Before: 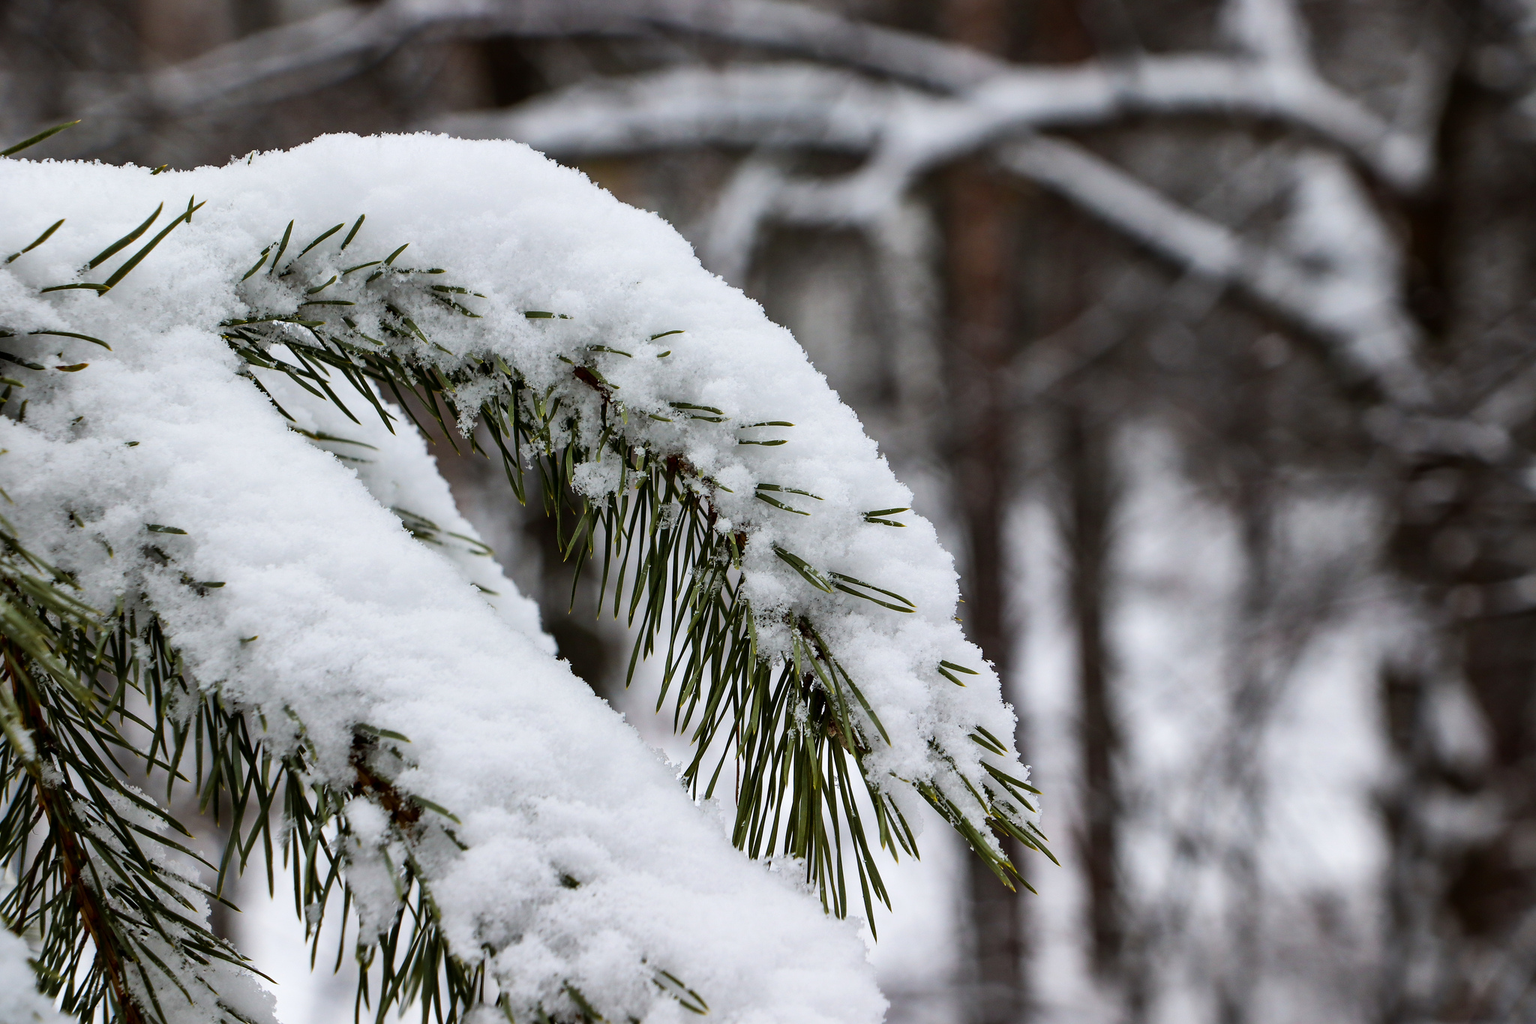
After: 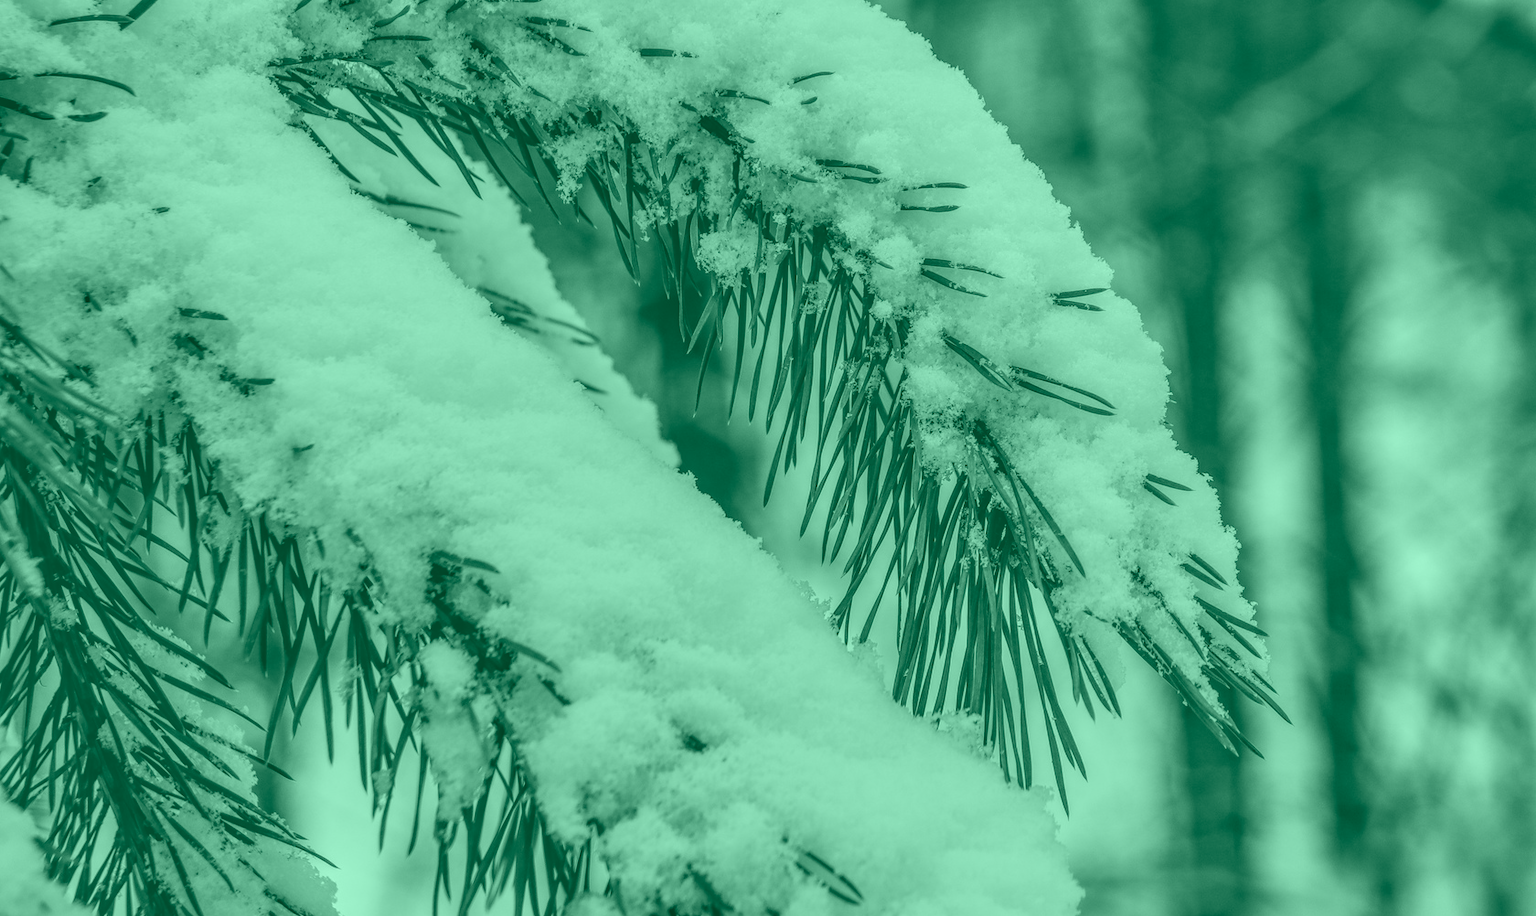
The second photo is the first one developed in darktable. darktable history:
crop: top 26.531%, right 17.959%
local contrast: highlights 19%, detail 186%
colorize: hue 147.6°, saturation 65%, lightness 21.64%
